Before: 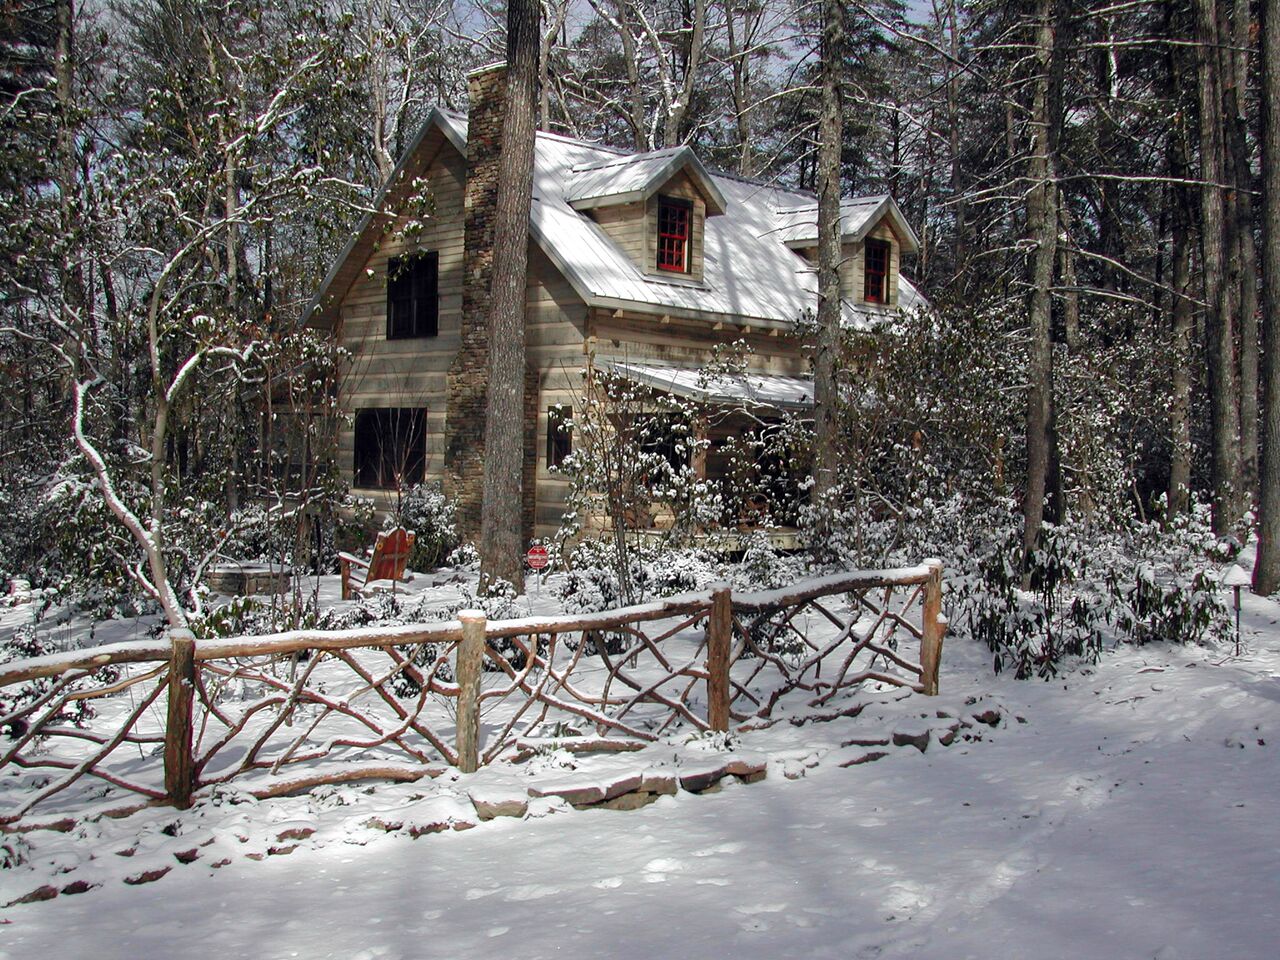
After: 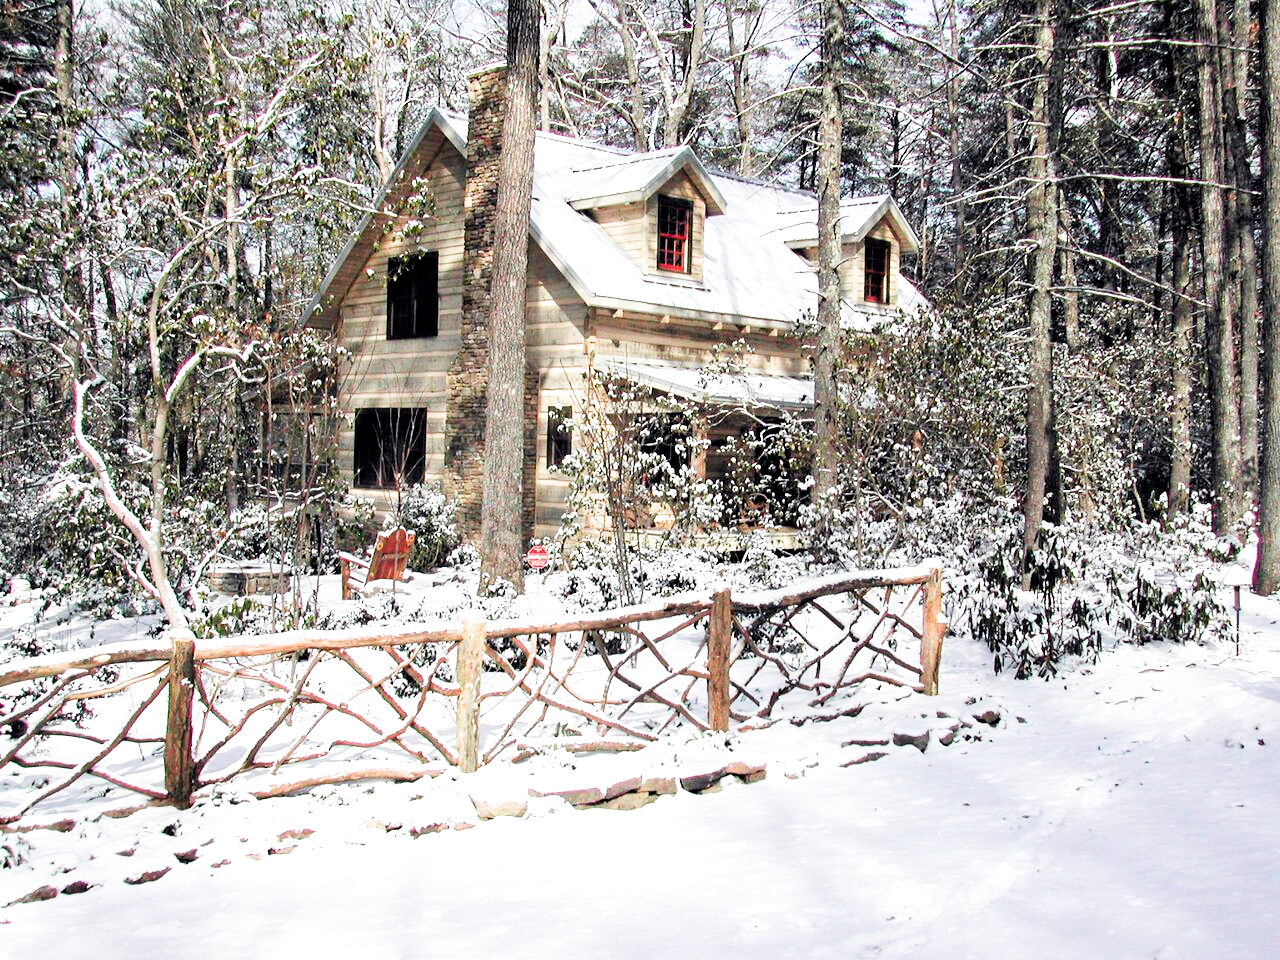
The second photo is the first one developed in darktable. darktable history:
filmic rgb: black relative exposure -5 EV, white relative exposure 3.5 EV, hardness 3.19, contrast 1.2, highlights saturation mix -50%
exposure: black level correction 0, exposure 1.975 EV, compensate exposure bias true, compensate highlight preservation false
